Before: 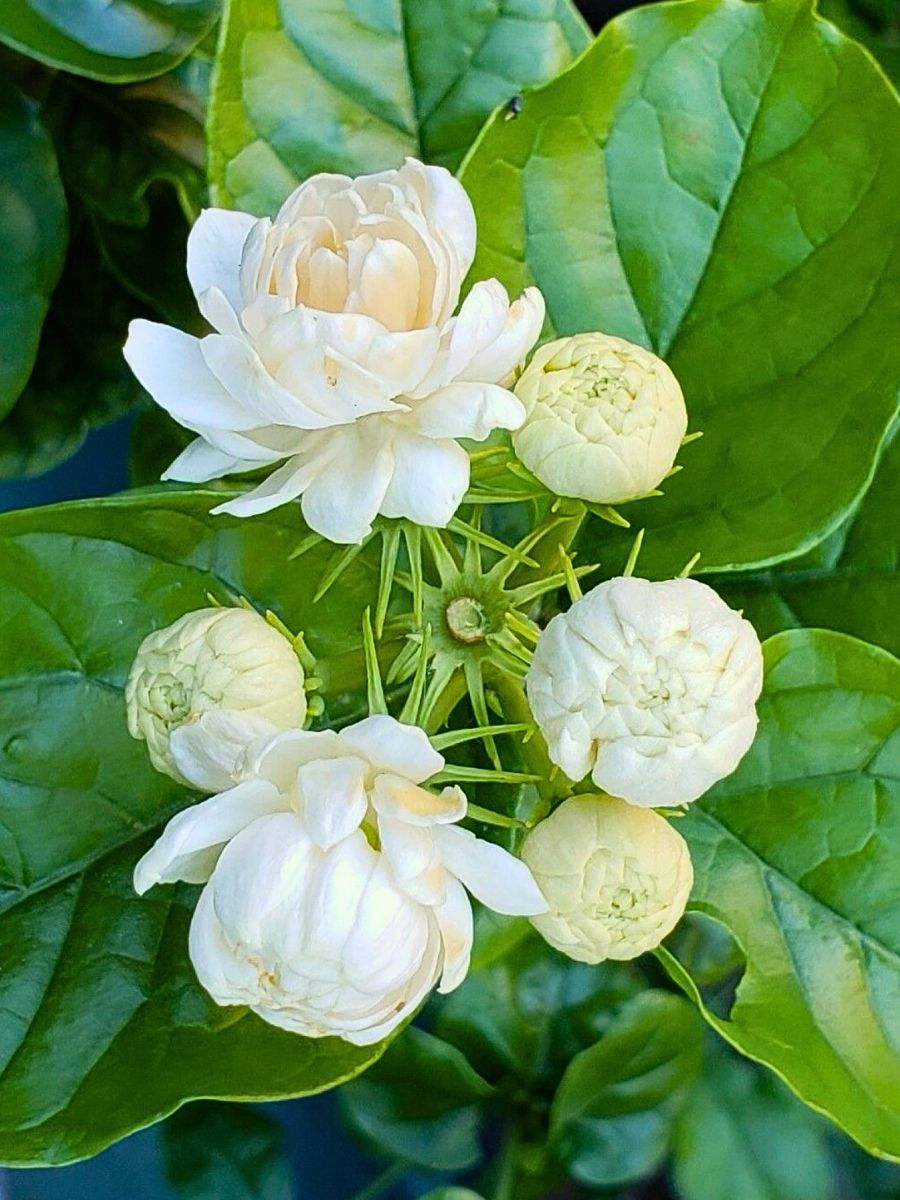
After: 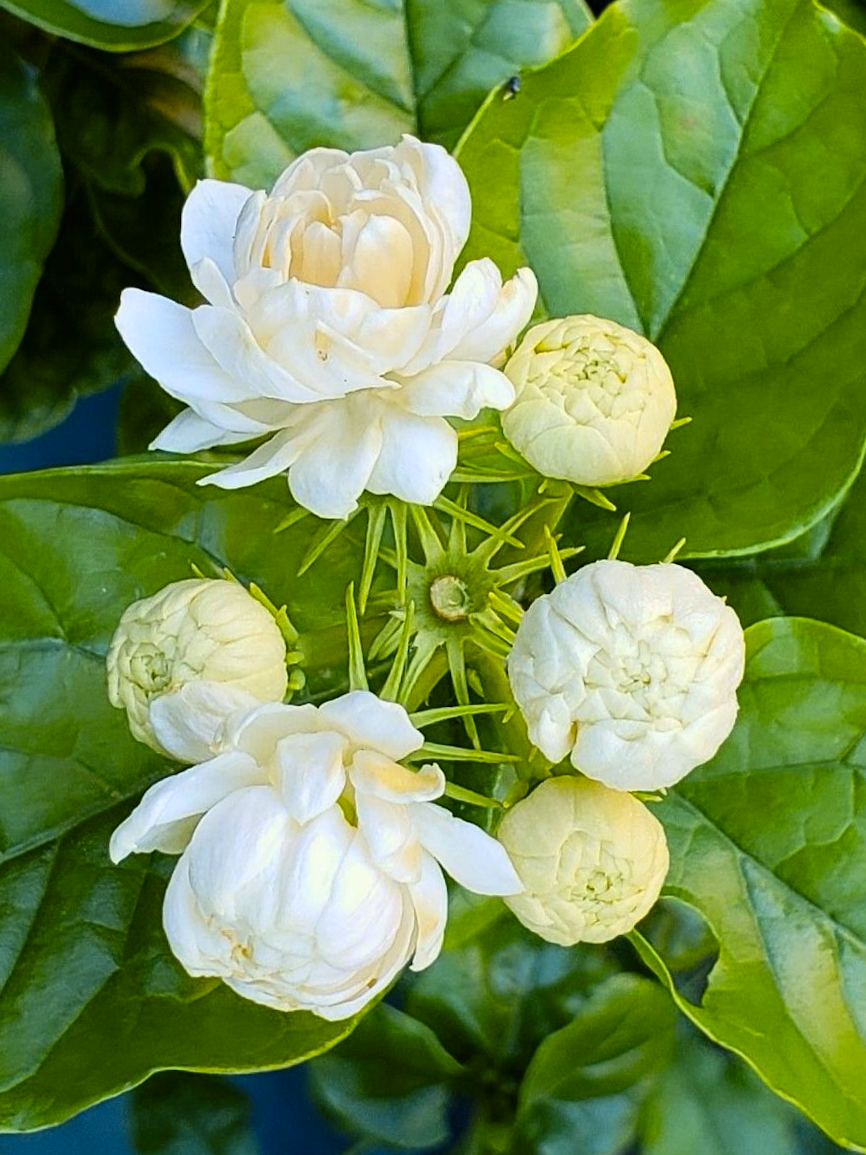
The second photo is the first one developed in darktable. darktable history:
color contrast: green-magenta contrast 0.85, blue-yellow contrast 1.25, unbound 0
crop and rotate: angle -1.69°
